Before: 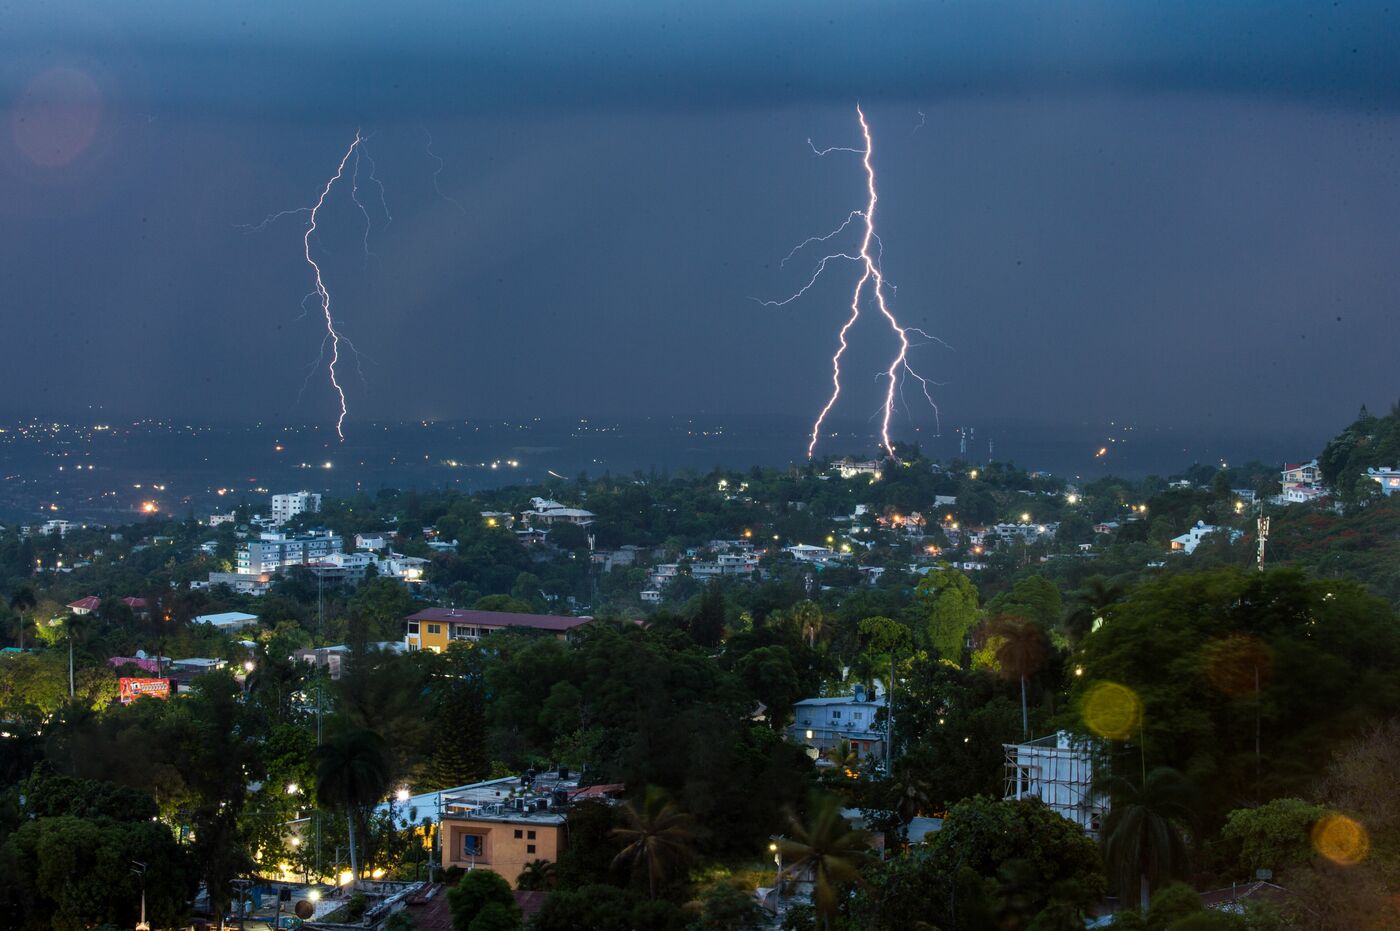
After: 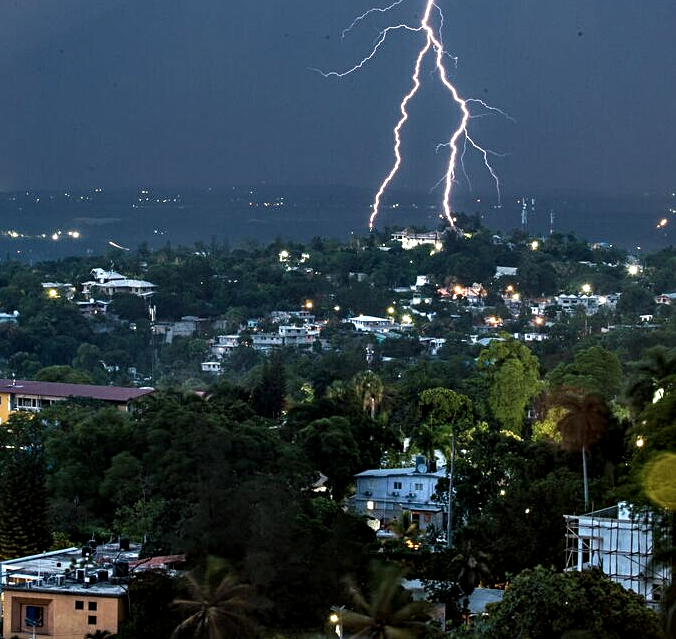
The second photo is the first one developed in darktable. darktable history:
exposure: black level correction 0, compensate exposure bias true, compensate highlight preservation false
crop: left 31.379%, top 24.658%, right 20.326%, bottom 6.628%
sharpen: radius 2.529, amount 0.323
contrast equalizer: y [[0.601, 0.6, 0.598, 0.598, 0.6, 0.601], [0.5 ×6], [0.5 ×6], [0 ×6], [0 ×6]]
